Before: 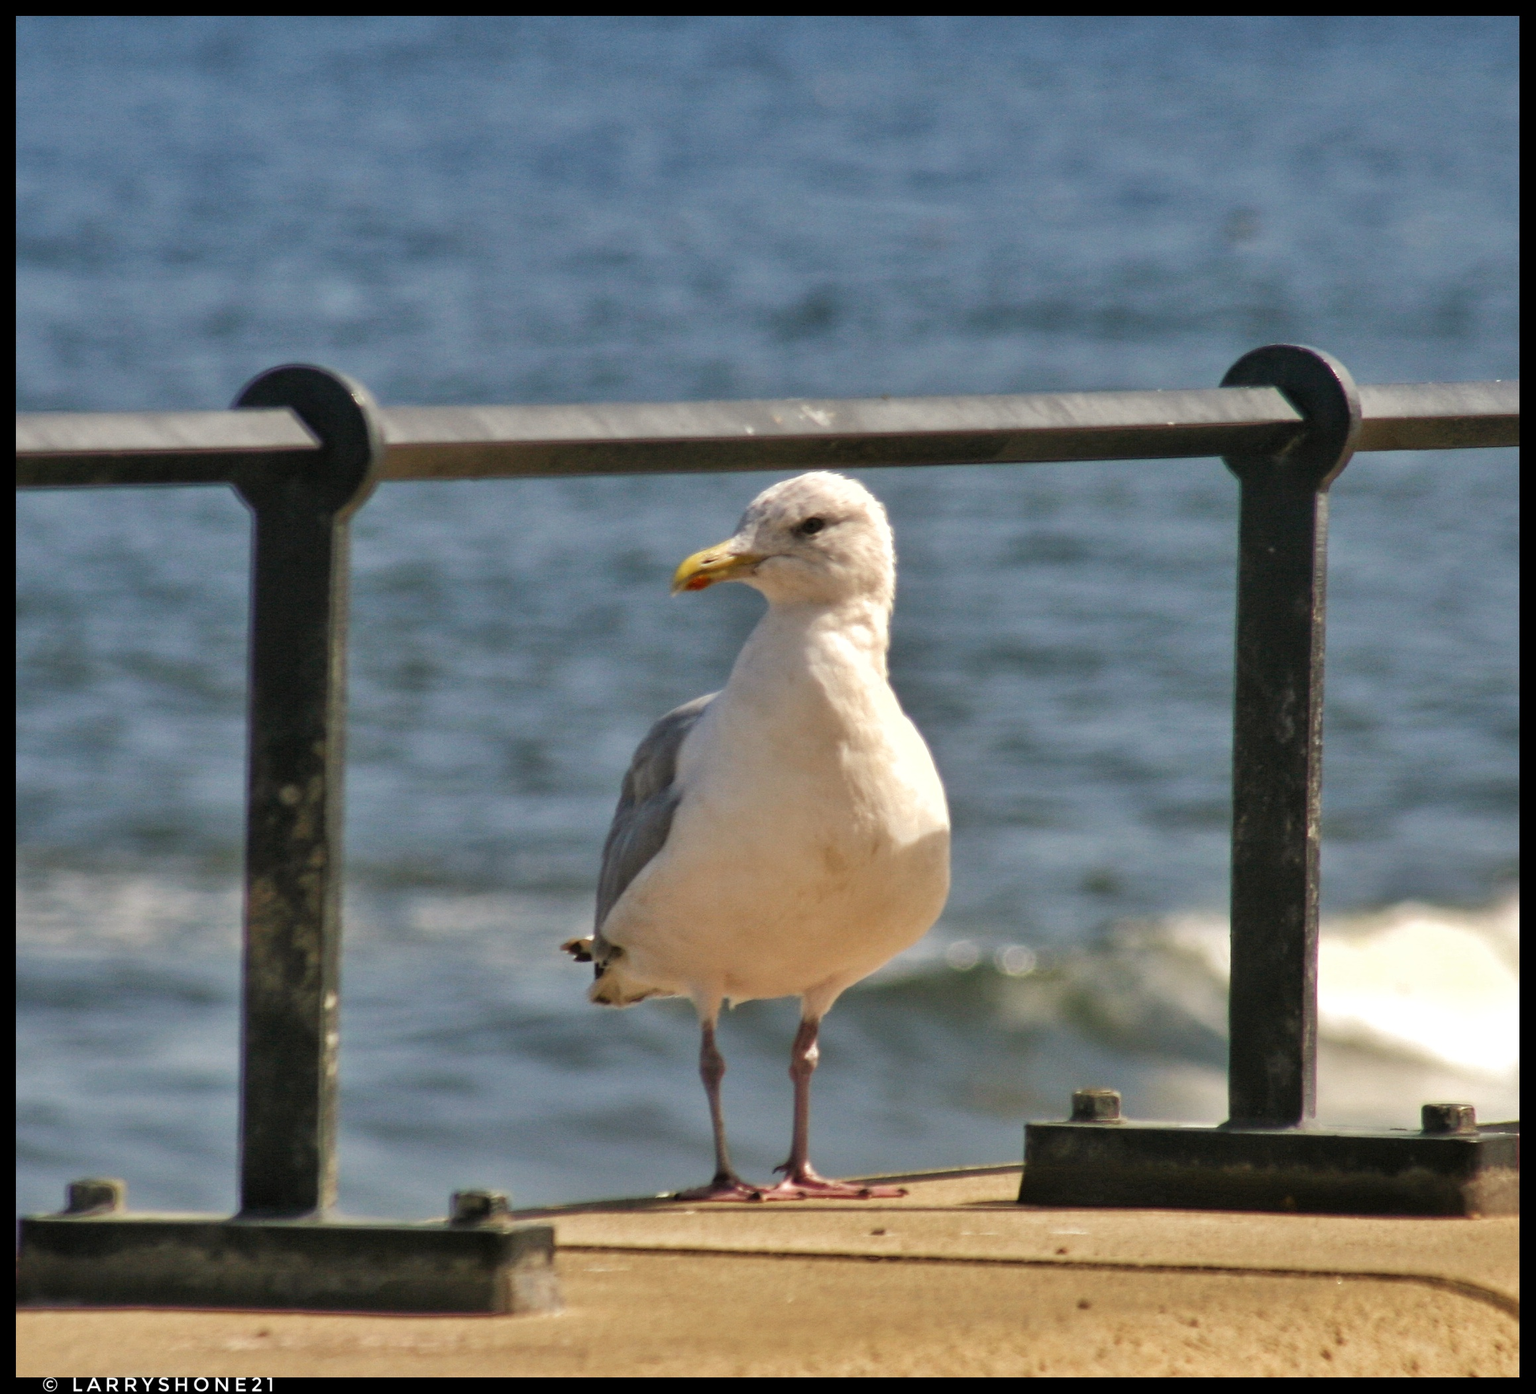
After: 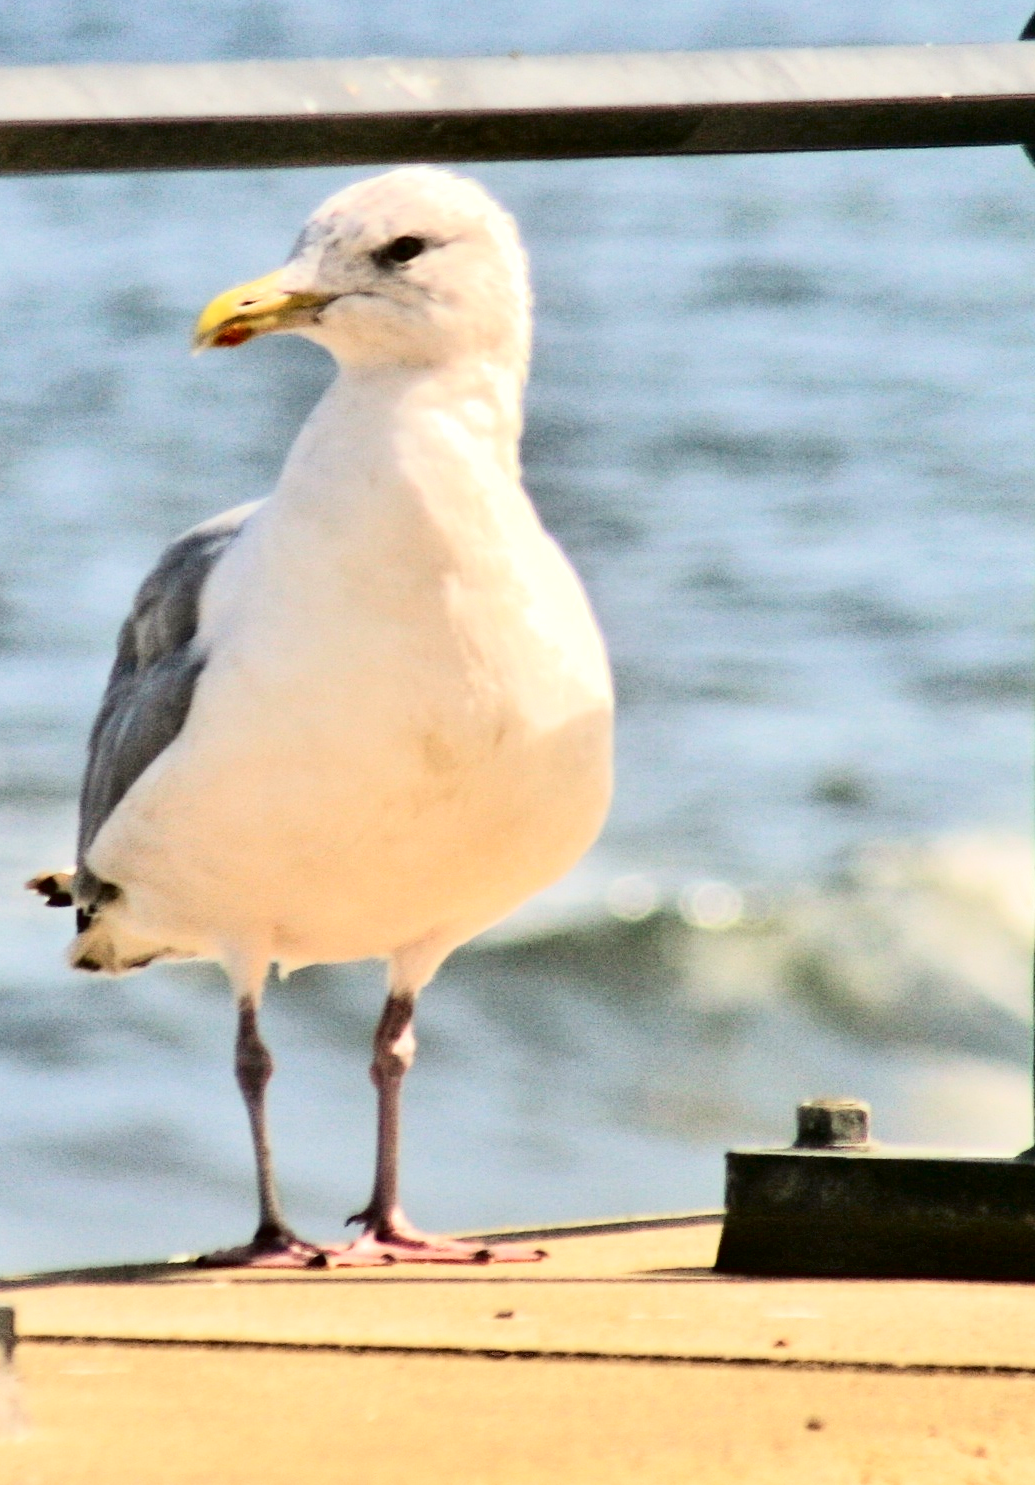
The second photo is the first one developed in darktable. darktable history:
crop: left 35.448%, top 25.903%, right 19.866%, bottom 3.459%
color balance rgb: shadows fall-off 298.27%, white fulcrum 1.99 EV, highlights fall-off 299.818%, perceptual saturation grading › global saturation 19.958%, mask middle-gray fulcrum 99.822%, contrast gray fulcrum 38.27%, contrast -10.583%
tone curve: curves: ch0 [(0, 0) (0.16, 0.055) (0.506, 0.762) (1, 1.024)], color space Lab, independent channels, preserve colors none
